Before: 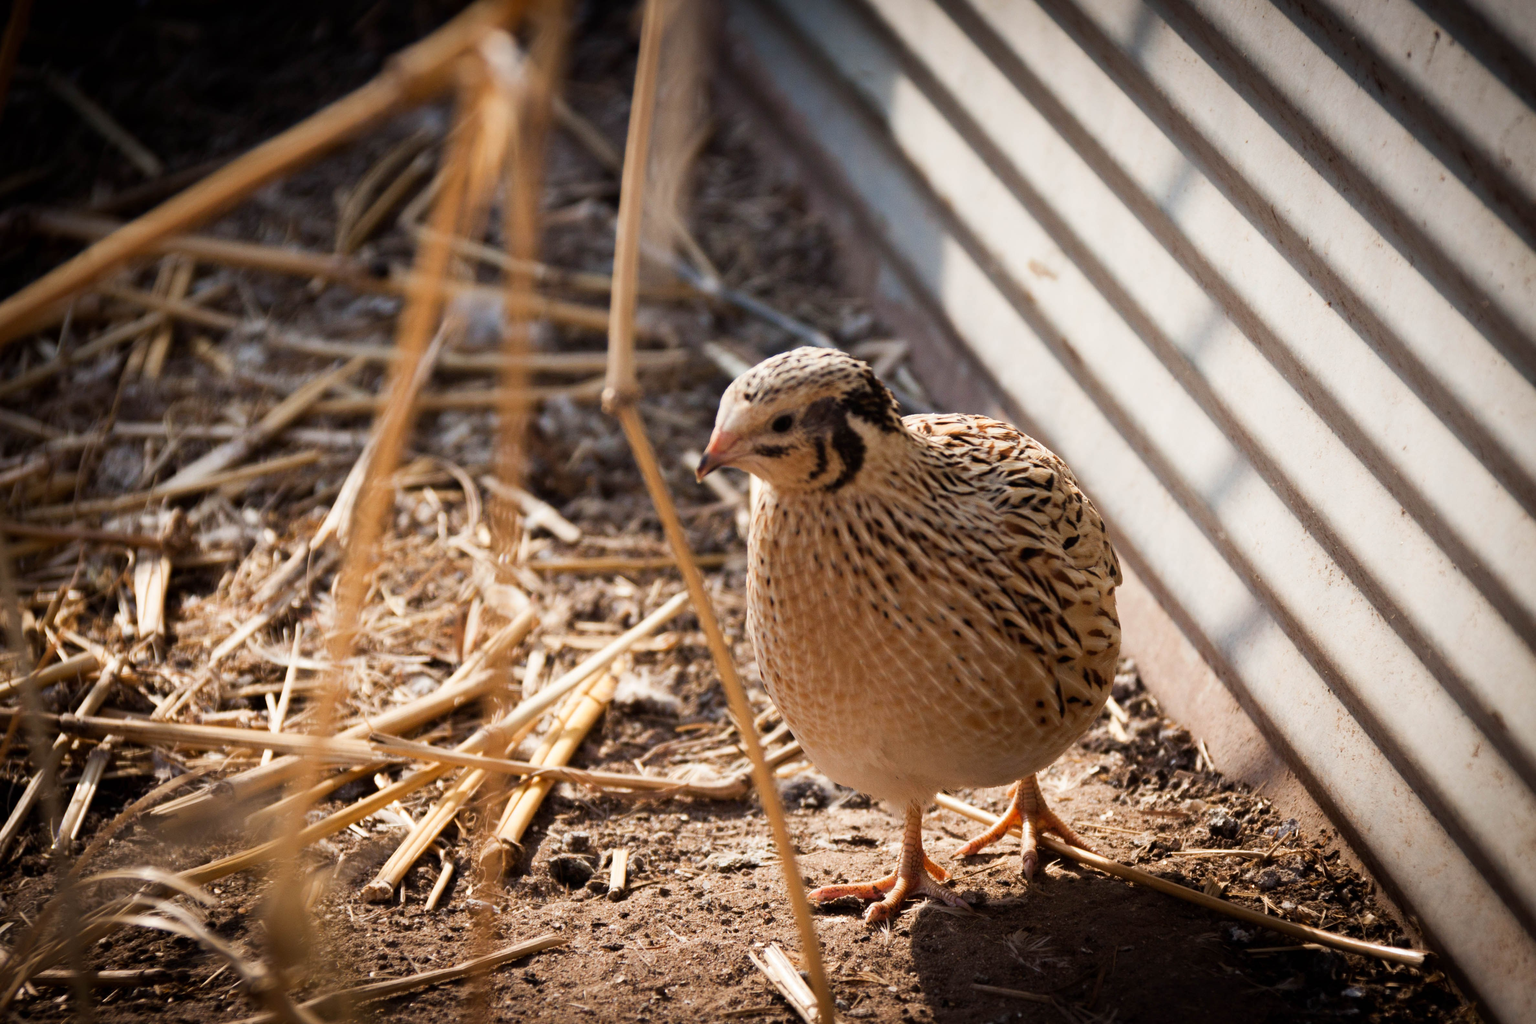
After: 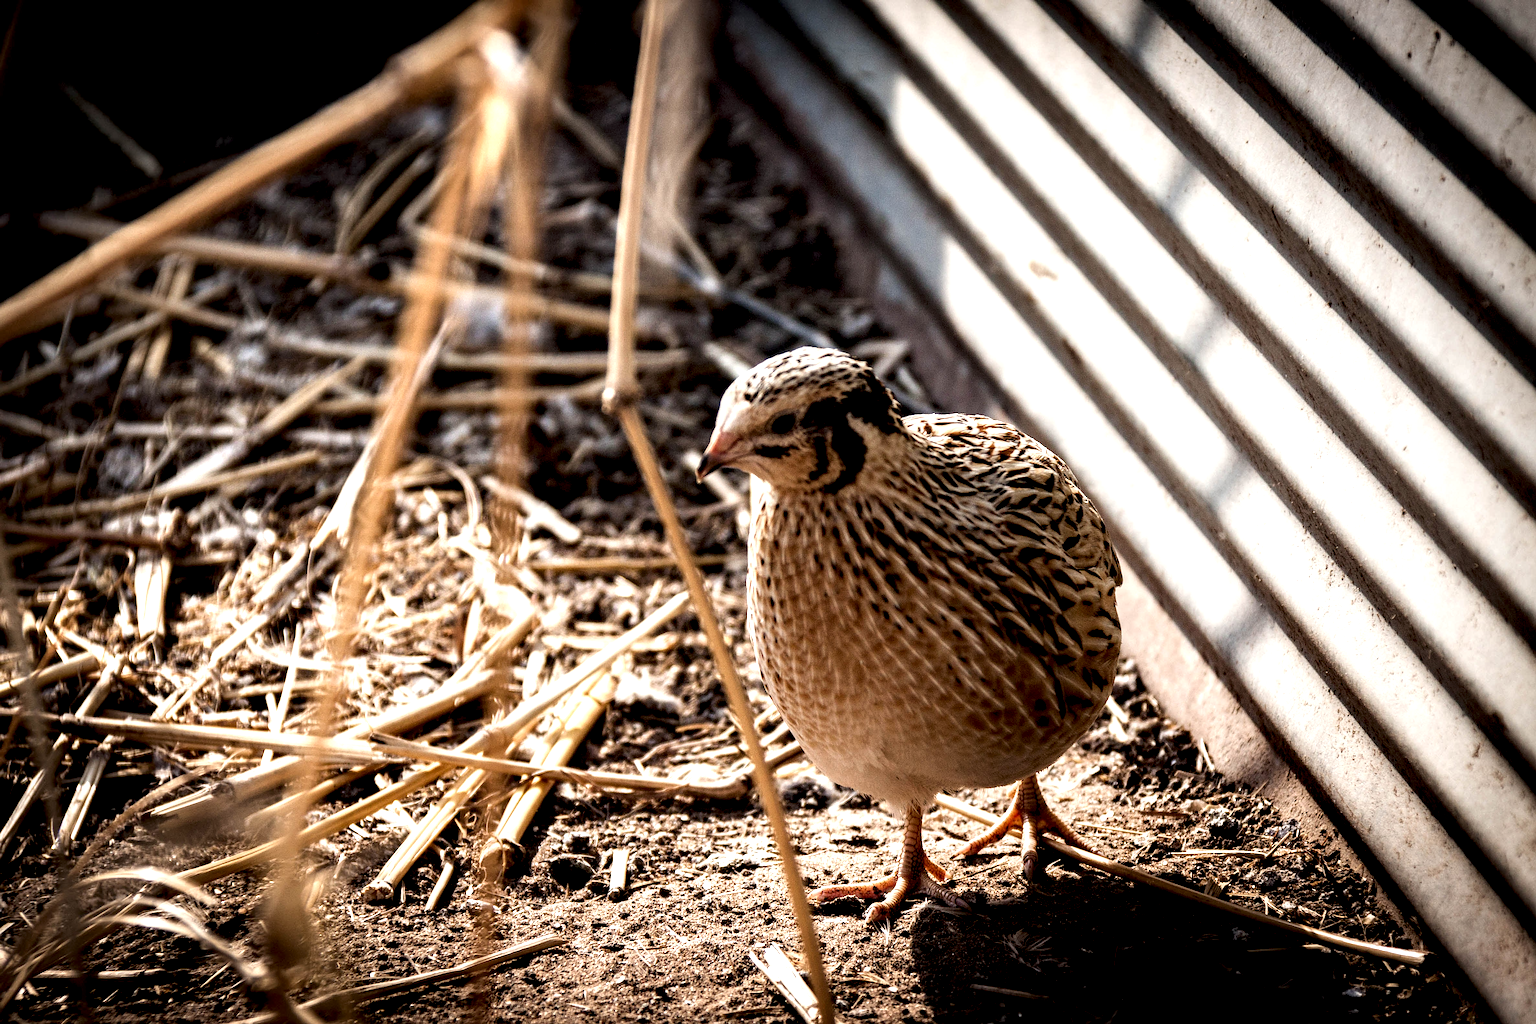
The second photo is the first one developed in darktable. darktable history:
sharpen: on, module defaults
local contrast: shadows 190%, detail 224%
